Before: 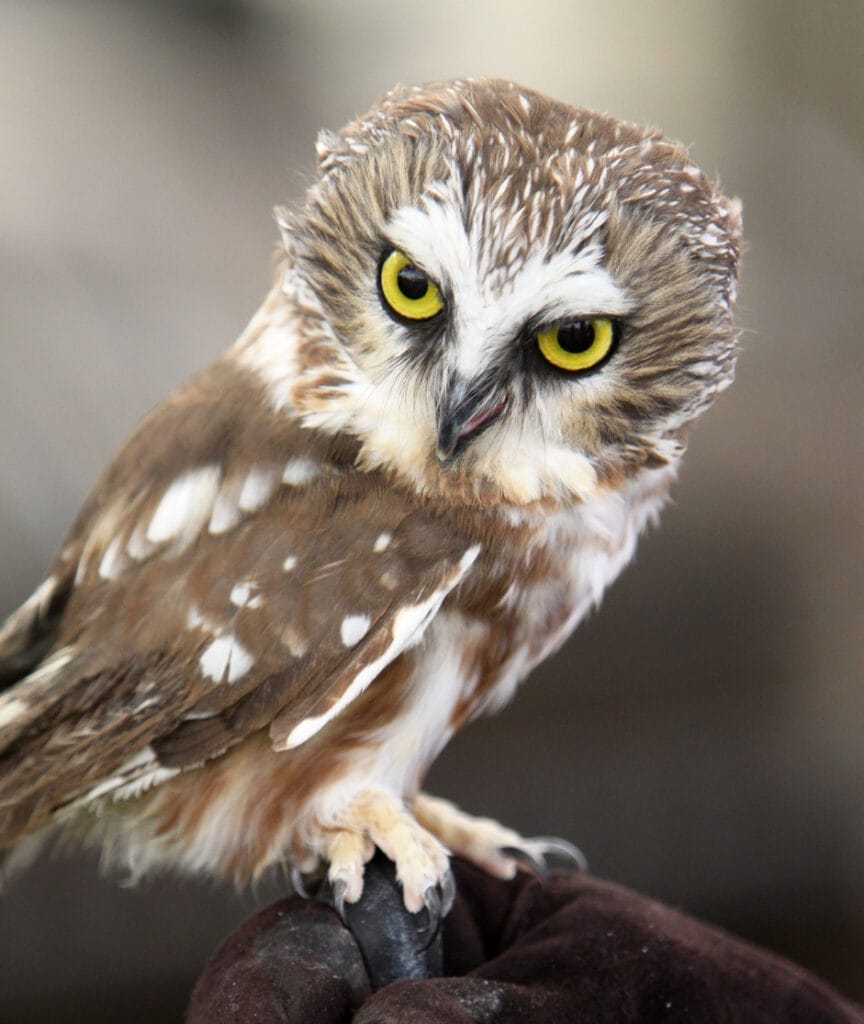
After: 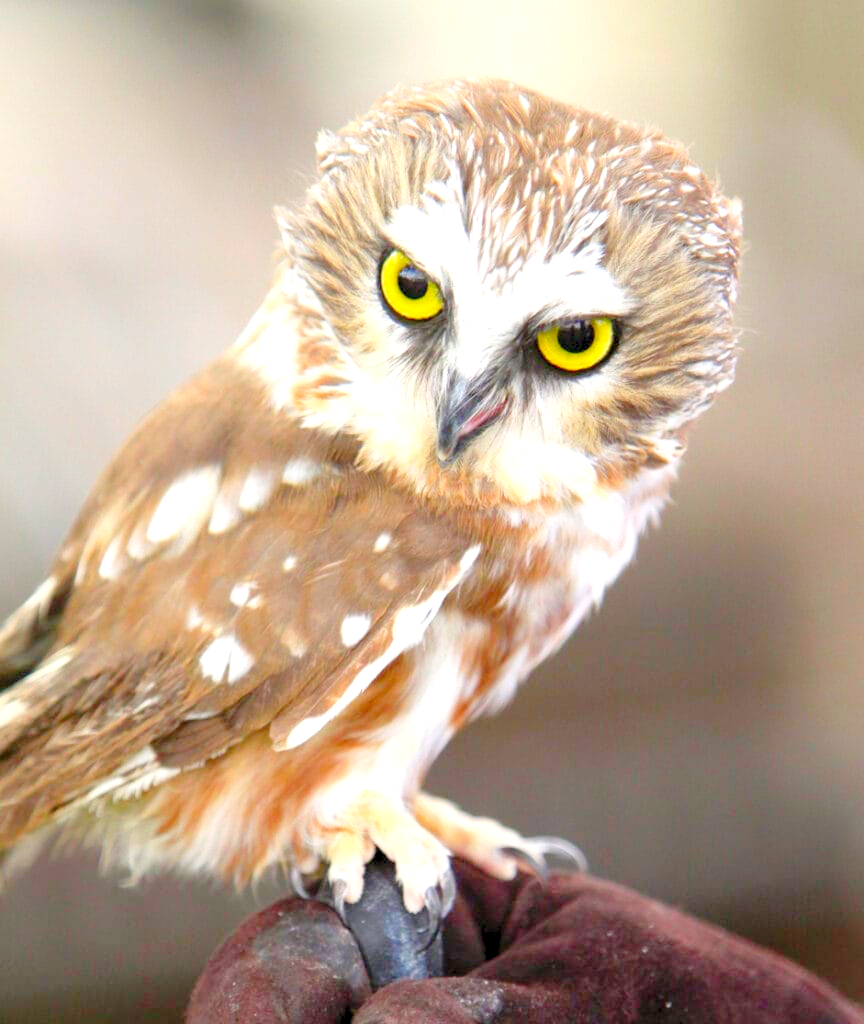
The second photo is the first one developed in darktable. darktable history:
levels: levels [0.008, 0.318, 0.836]
color balance rgb: perceptual saturation grading › global saturation 25.328%
